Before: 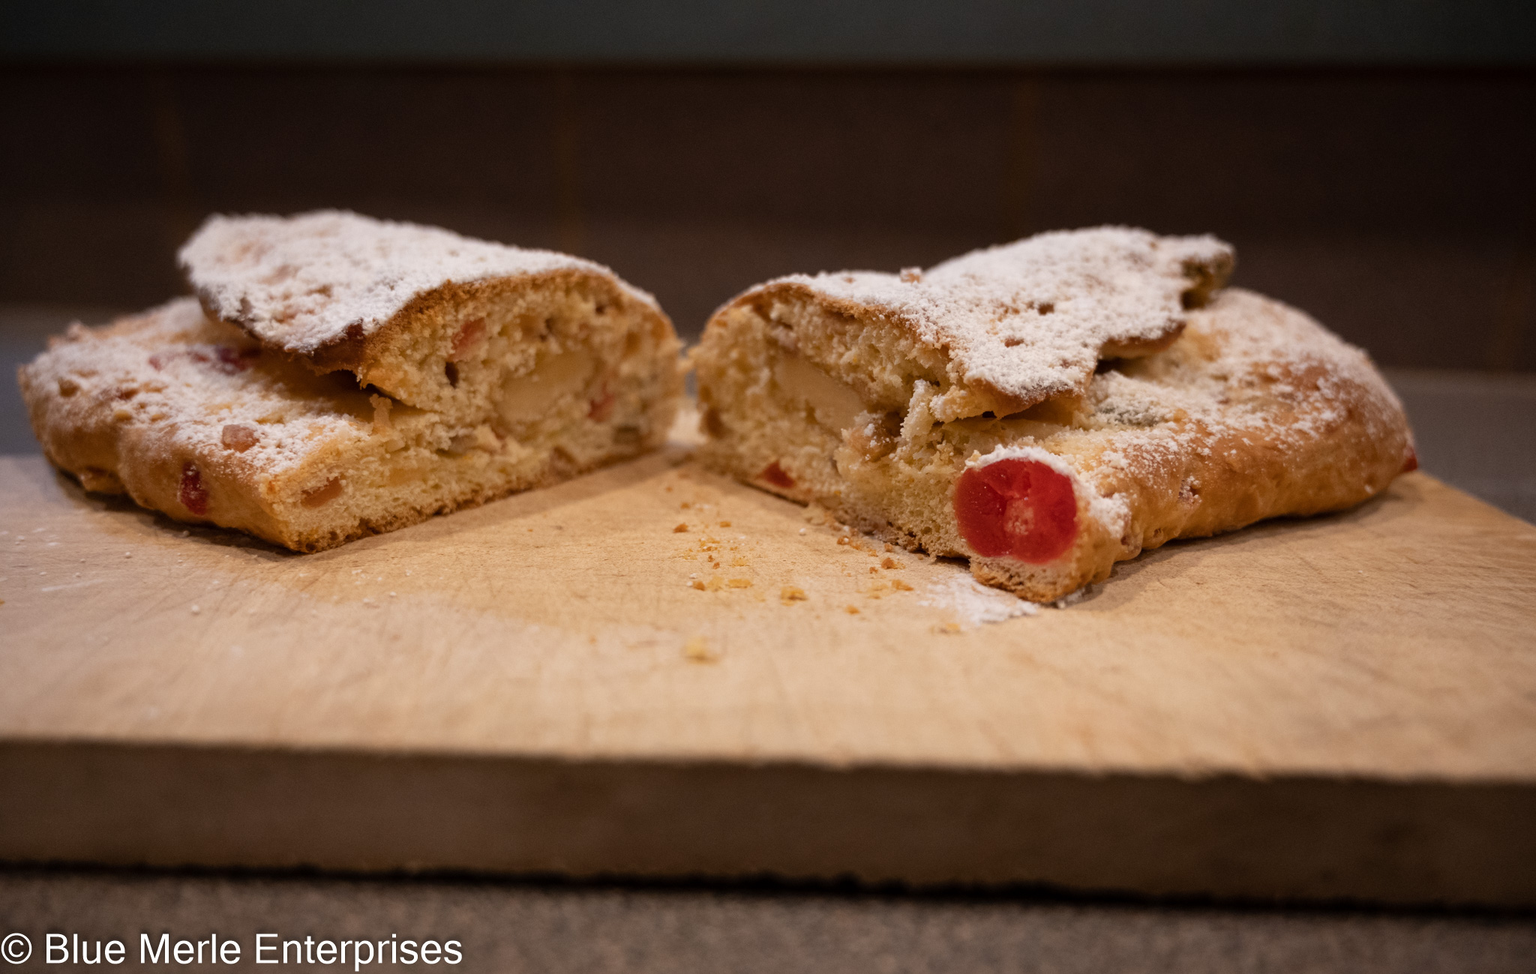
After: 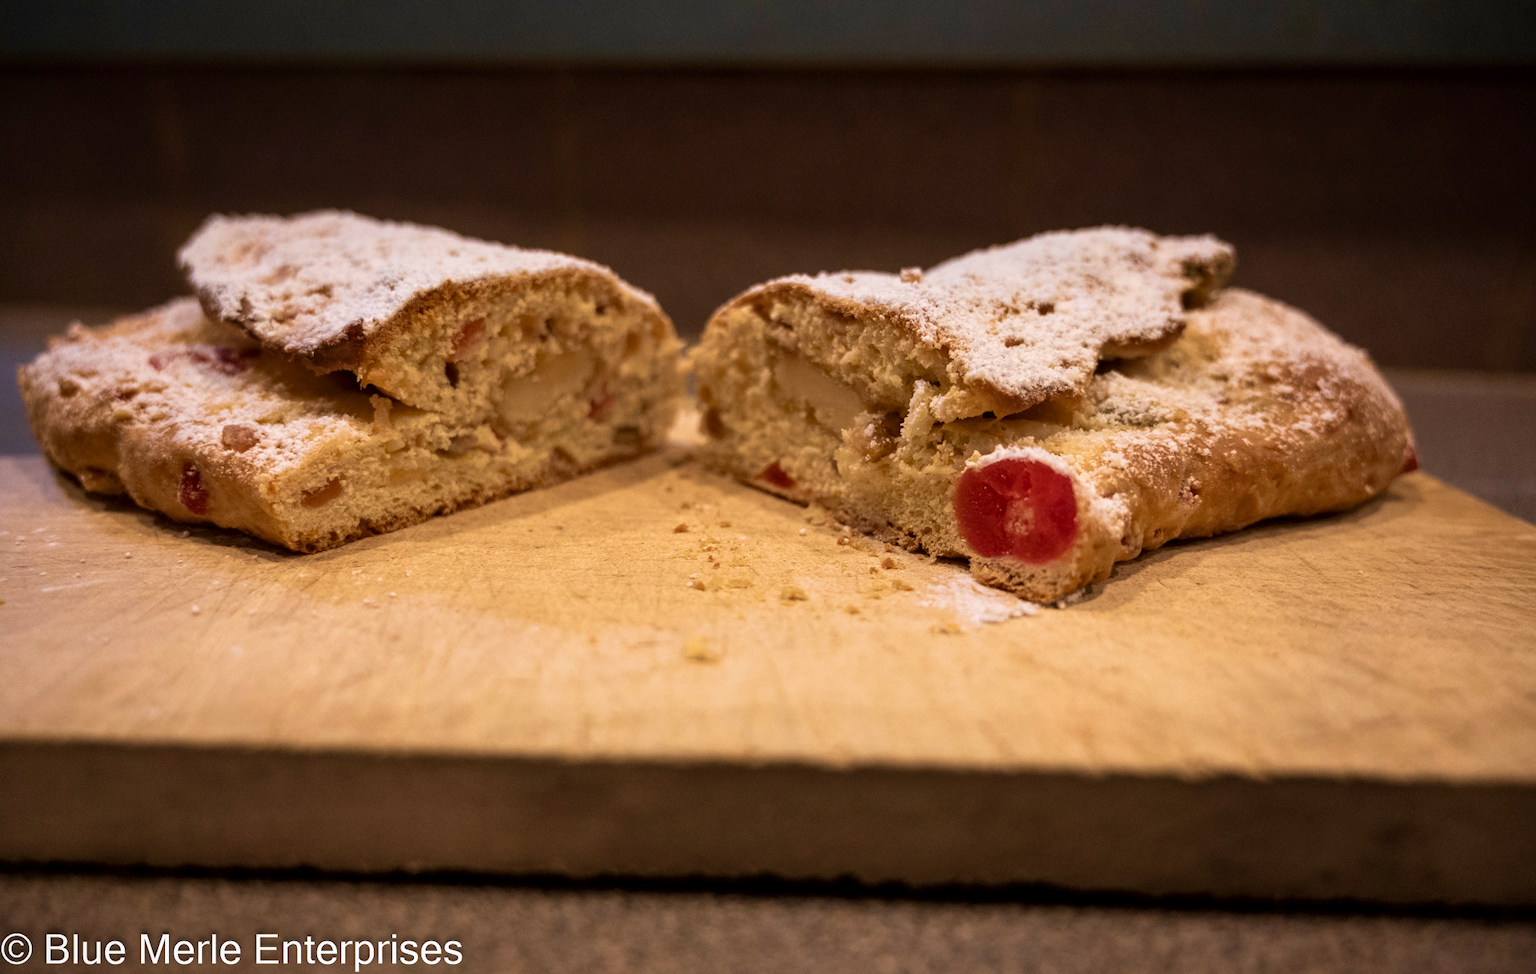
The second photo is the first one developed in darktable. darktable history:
shadows and highlights: shadows 0.988, highlights 40.41
velvia: strength 67.73%, mid-tones bias 0.979
local contrast: on, module defaults
